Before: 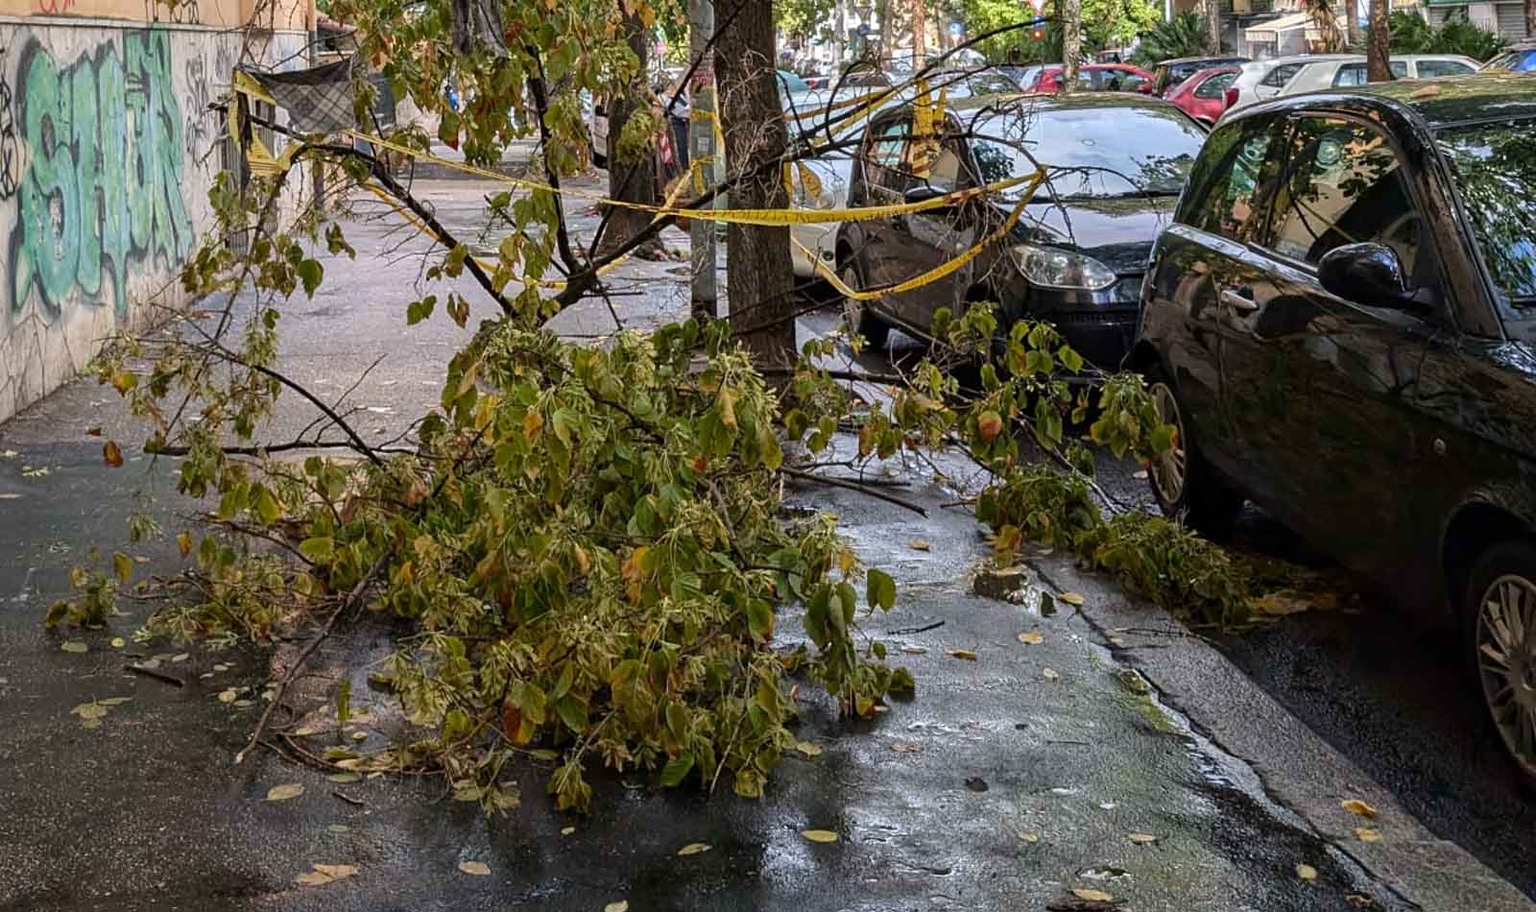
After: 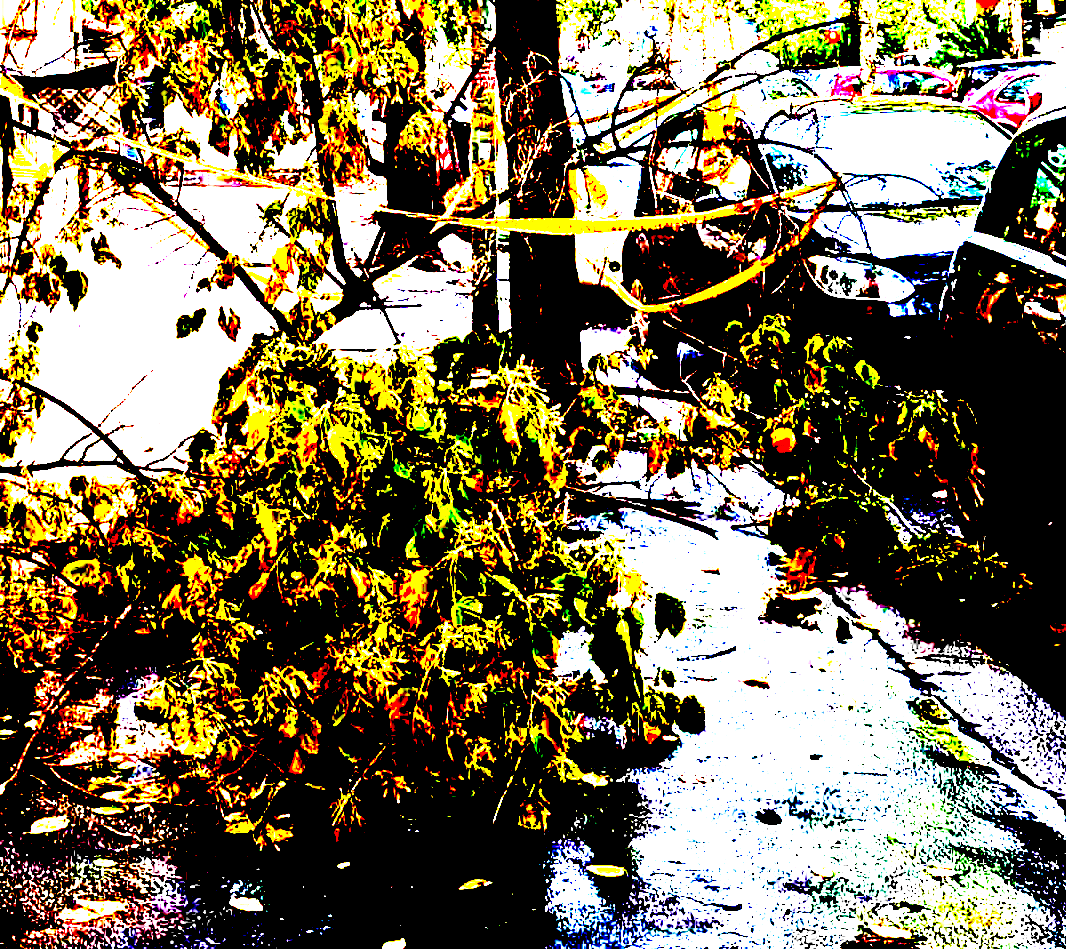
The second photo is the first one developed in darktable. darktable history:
crop and rotate: left 15.546%, right 17.787%
exposure: black level correction 0.1, exposure 3 EV, compensate highlight preservation false
